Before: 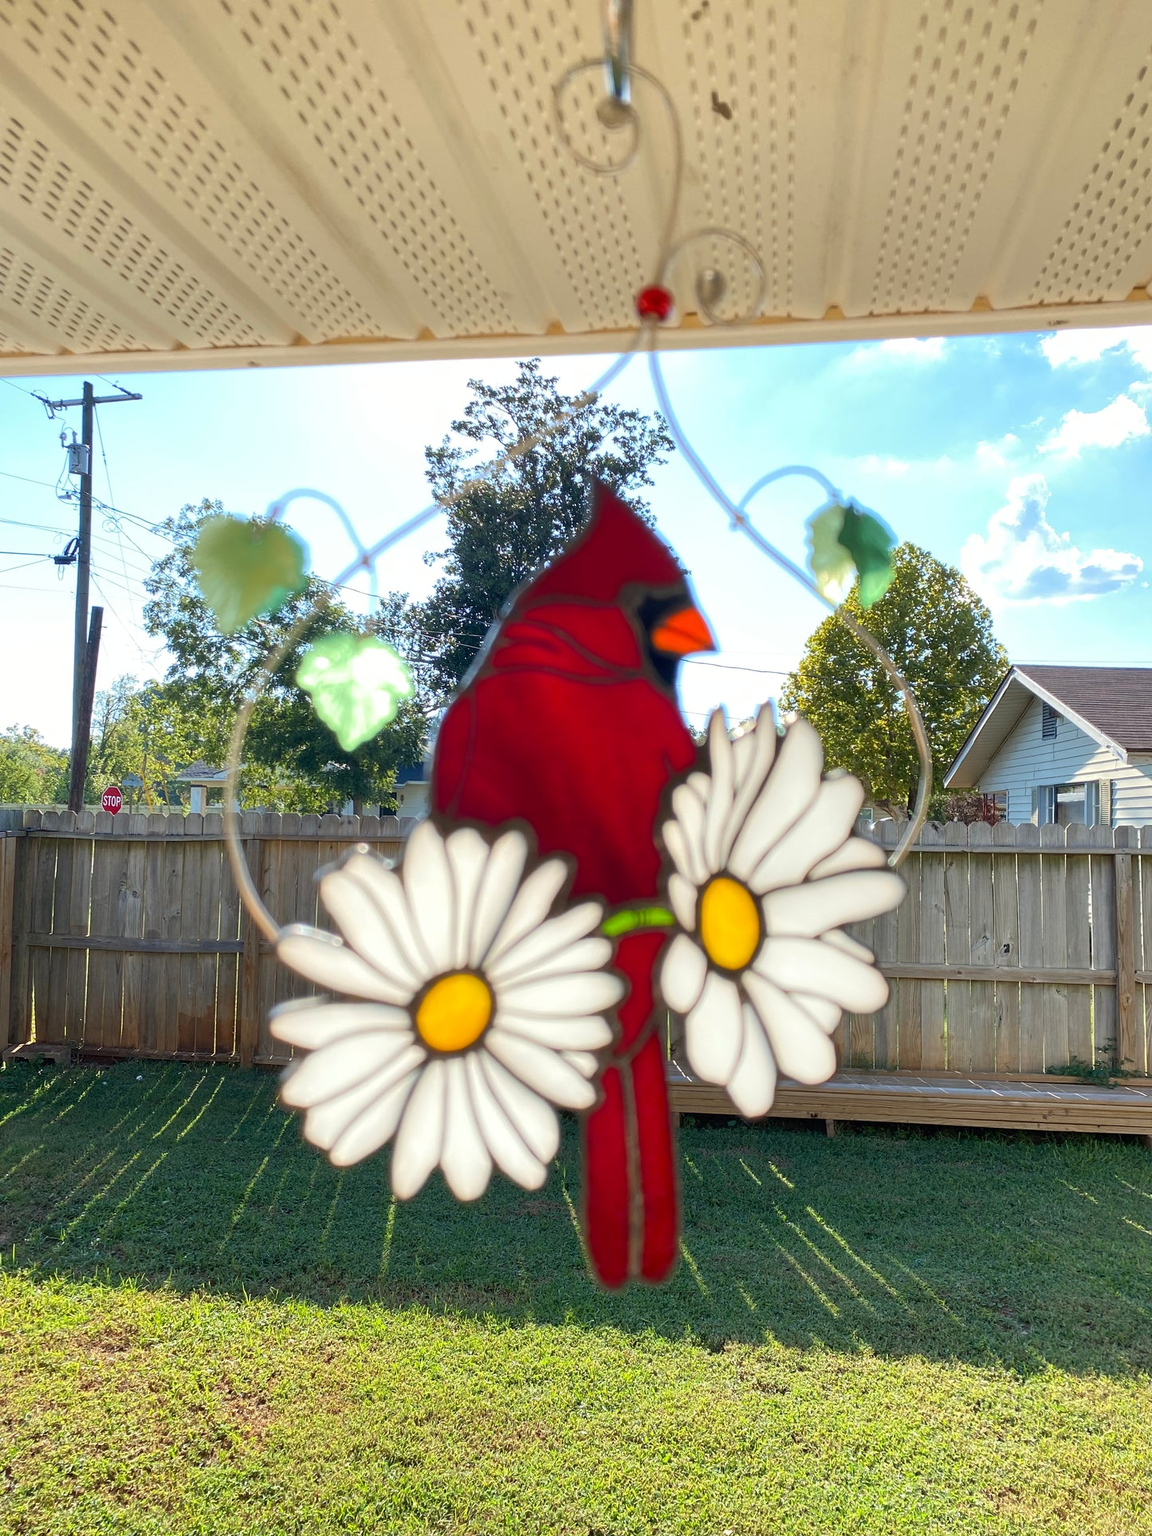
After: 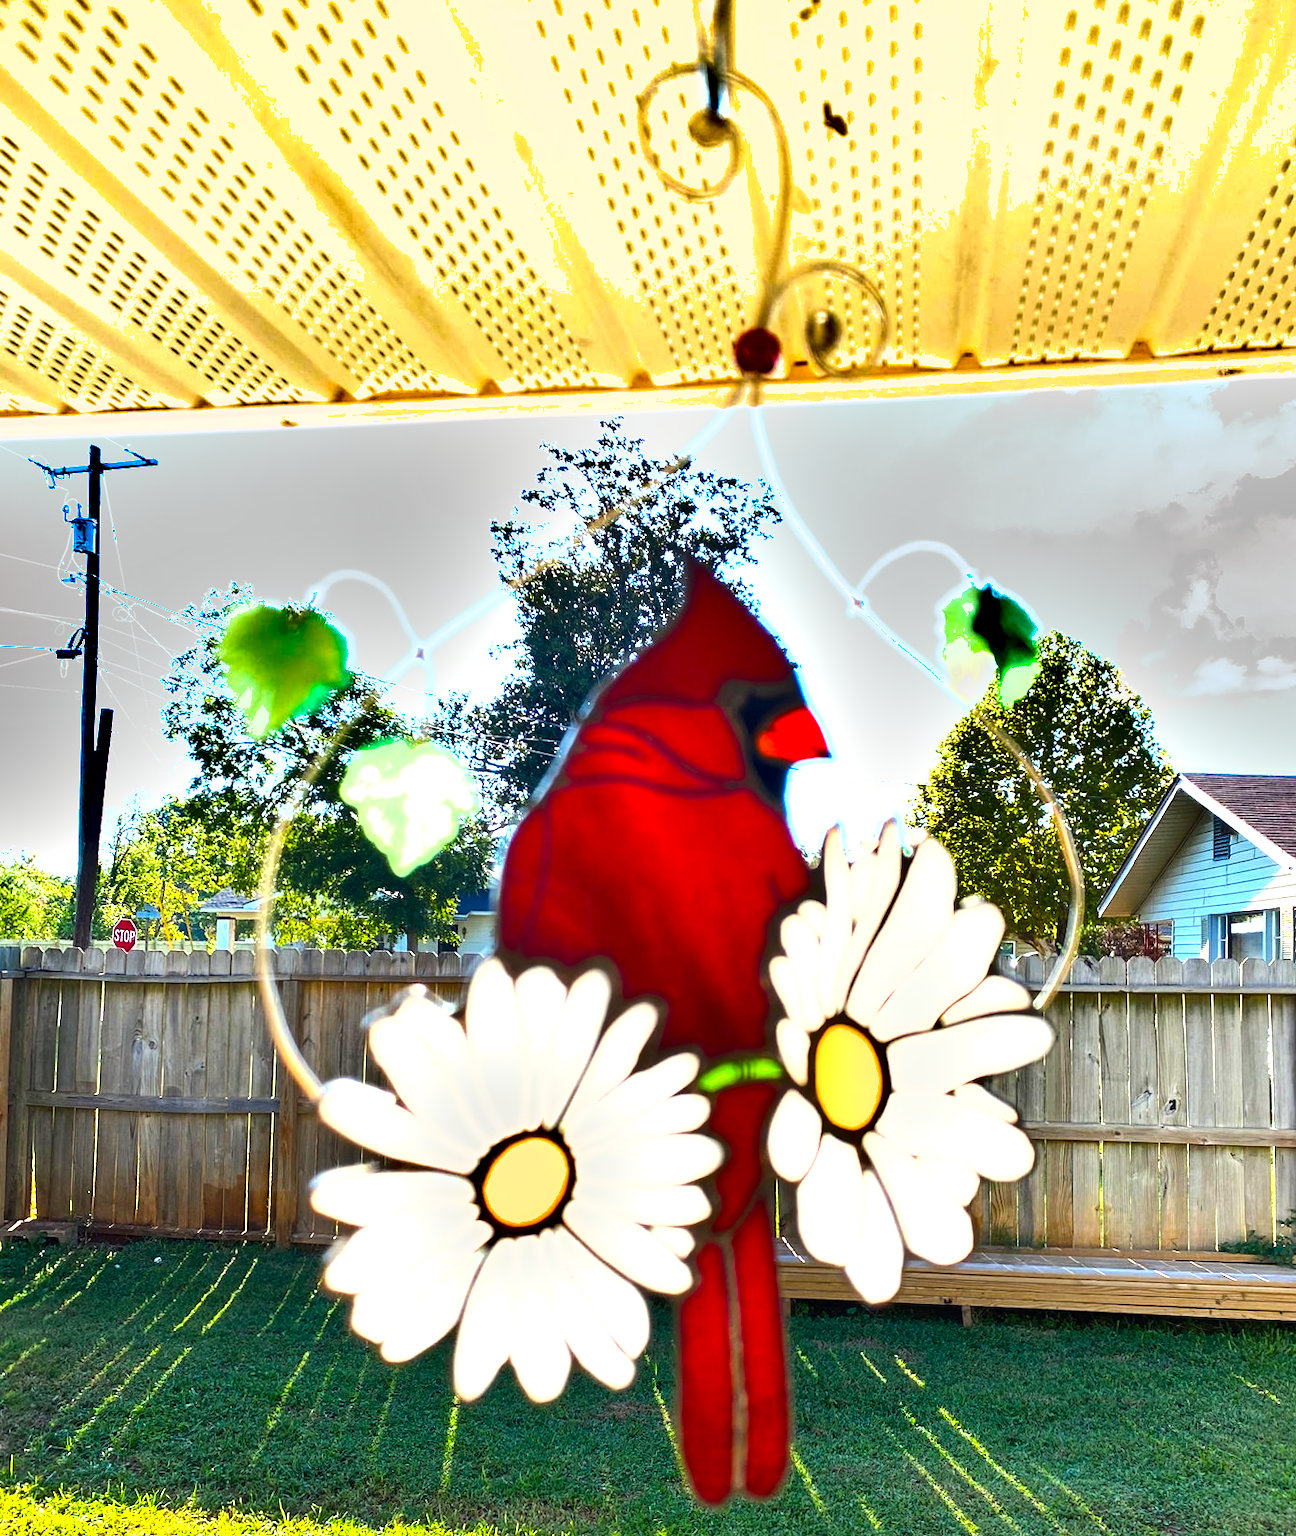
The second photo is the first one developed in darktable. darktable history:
color balance rgb: linear chroma grading › global chroma 15%, perceptual saturation grading › global saturation 30%
crop and rotate: angle 0.2°, left 0.275%, right 3.127%, bottom 14.18%
exposure: black level correction 0, exposure 0.7 EV, compensate highlight preservation false
tone equalizer: -8 EV -0.75 EV, -7 EV -0.7 EV, -6 EV -0.6 EV, -5 EV -0.4 EV, -3 EV 0.4 EV, -2 EV 0.6 EV, -1 EV 0.7 EV, +0 EV 0.75 EV, edges refinement/feathering 500, mask exposure compensation -1.57 EV, preserve details no
shadows and highlights: shadows 43.71, white point adjustment -1.46, soften with gaussian
